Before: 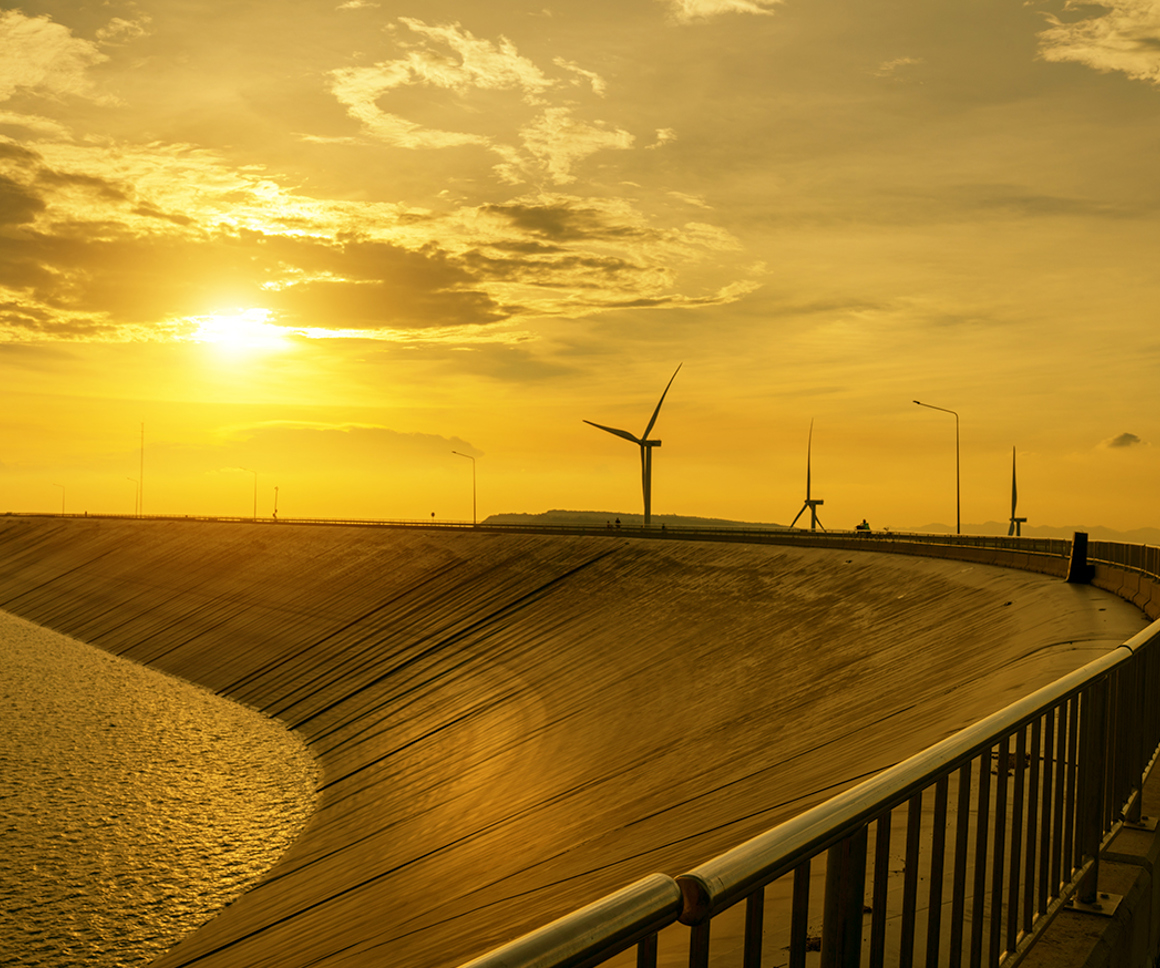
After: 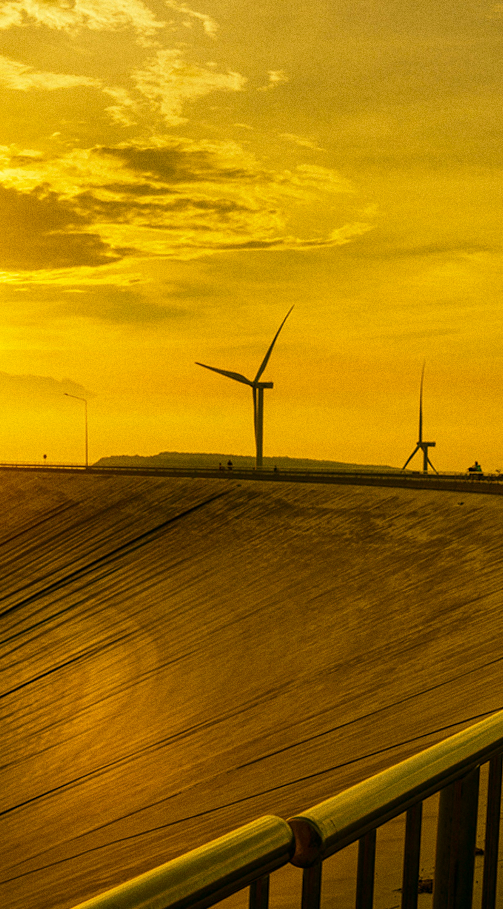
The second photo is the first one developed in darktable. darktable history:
crop: left 33.452%, top 6.025%, right 23.155%
white balance: emerald 1
color balance rgb: perceptual saturation grading › global saturation 25%, global vibrance 10%
grain: coarseness 0.47 ISO
